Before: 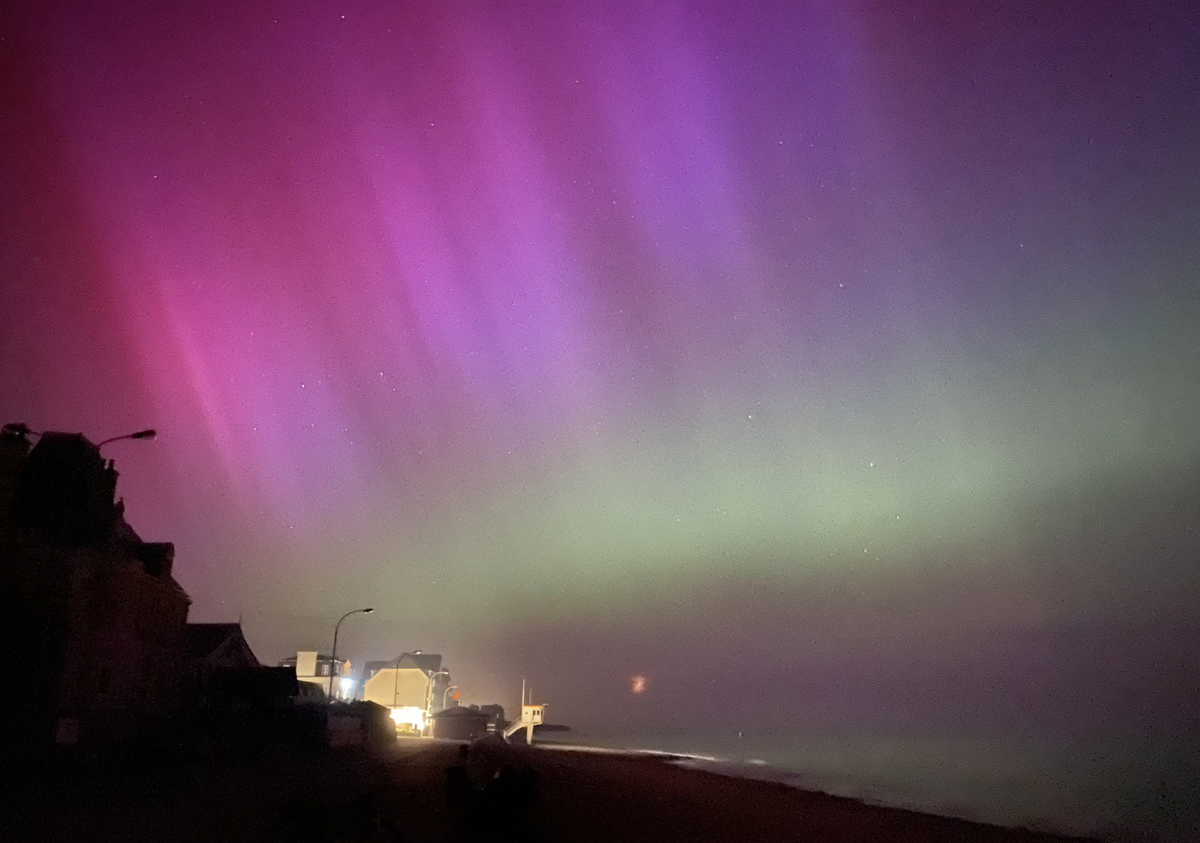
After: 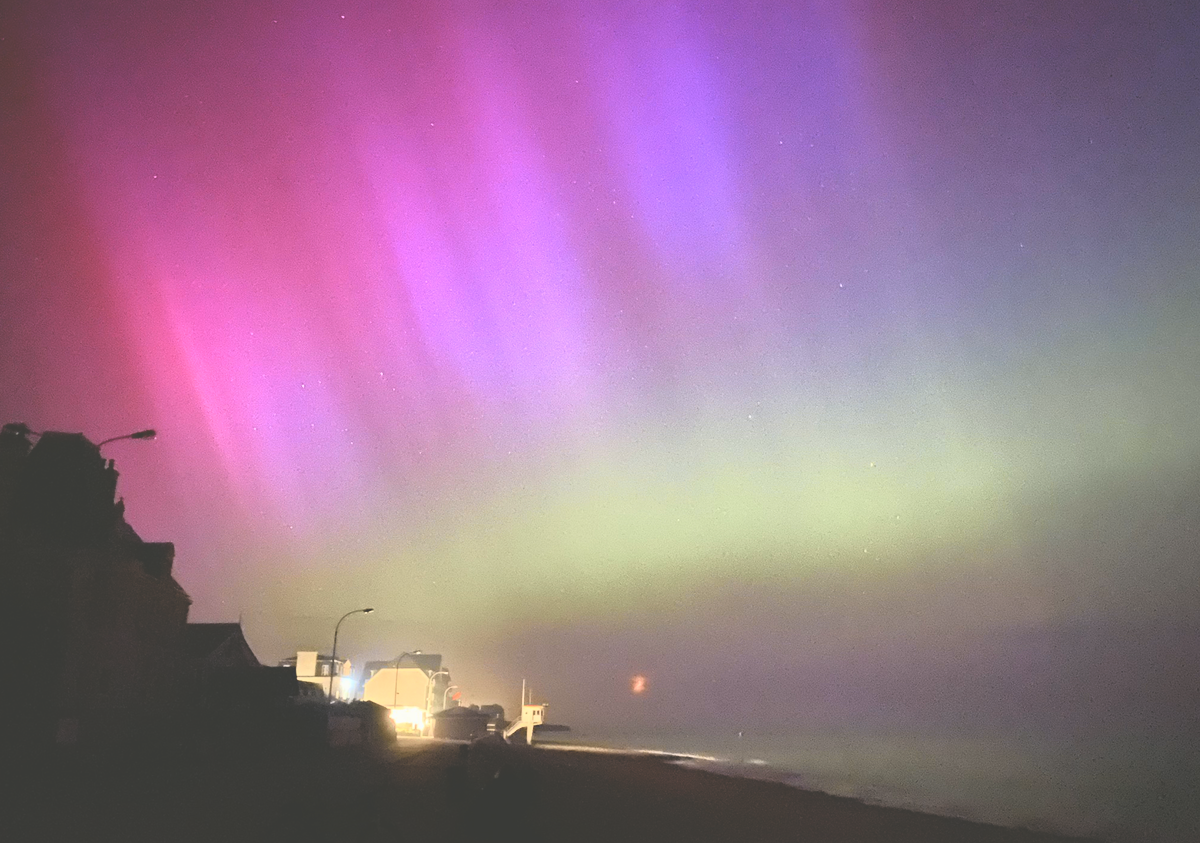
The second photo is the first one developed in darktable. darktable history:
tone curve: curves: ch0 [(0, 0.023) (0.087, 0.065) (0.184, 0.168) (0.45, 0.54) (0.57, 0.683) (0.706, 0.841) (0.877, 0.948) (1, 0.984)]; ch1 [(0, 0) (0.388, 0.369) (0.447, 0.447) (0.505, 0.5) (0.534, 0.528) (0.57, 0.571) (0.592, 0.602) (0.644, 0.663) (1, 1)]; ch2 [(0, 0) (0.314, 0.223) (0.427, 0.405) (0.492, 0.496) (0.524, 0.547) (0.534, 0.57) (0.583, 0.605) (0.673, 0.667) (1, 1)], color space Lab, independent channels, preserve colors none
exposure: black level correction -0.041, exposure 0.064 EV, compensate highlight preservation false
